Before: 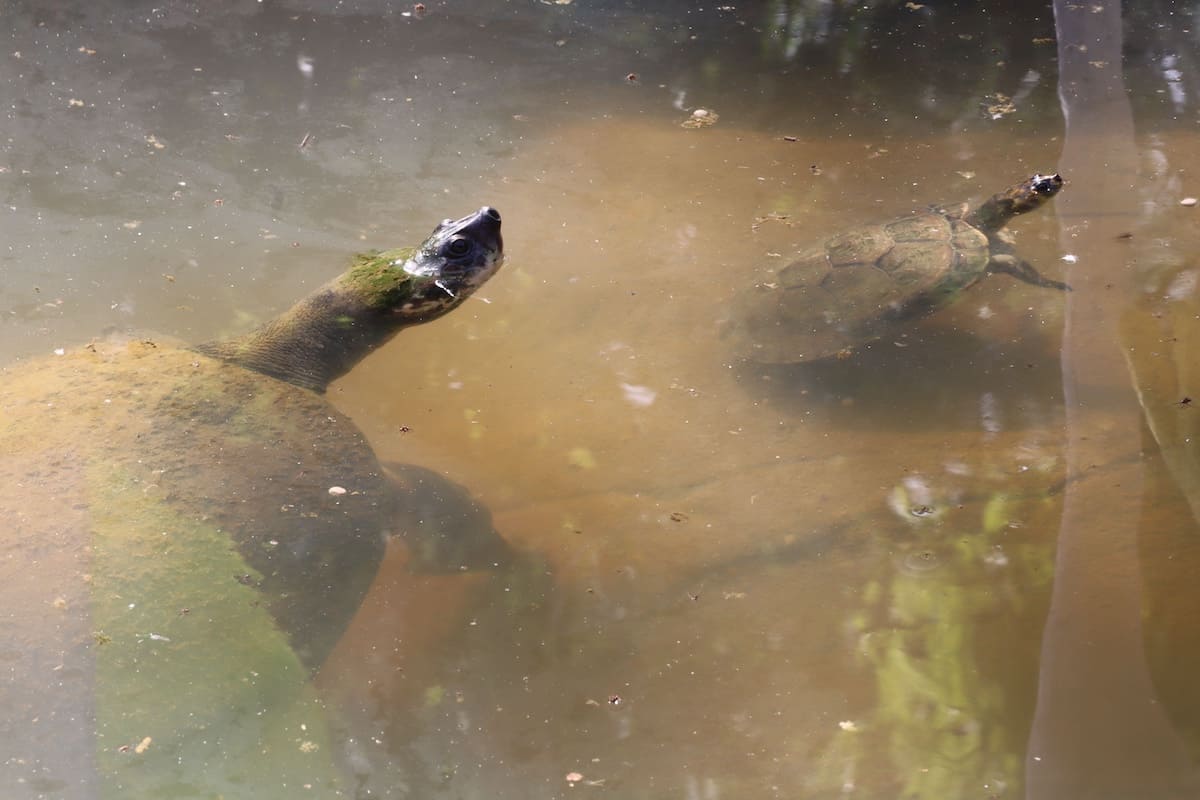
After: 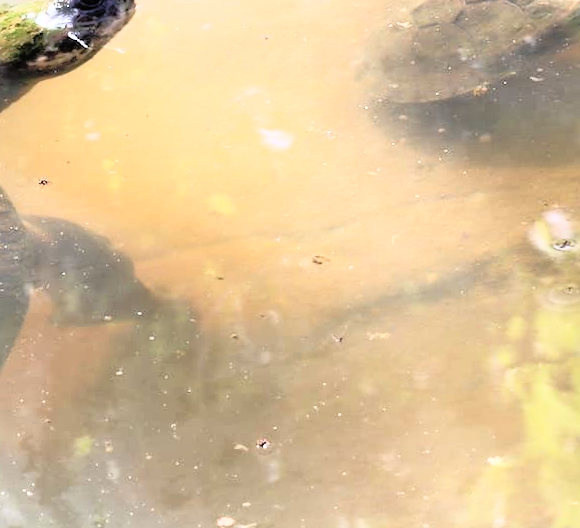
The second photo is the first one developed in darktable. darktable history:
tone equalizer: -8 EV -0.528 EV, -7 EV -0.319 EV, -6 EV -0.083 EV, -5 EV 0.413 EV, -4 EV 0.985 EV, -3 EV 0.791 EV, -2 EV -0.01 EV, -1 EV 0.14 EV, +0 EV -0.012 EV, smoothing 1
rotate and perspective: rotation -2.12°, lens shift (vertical) 0.009, lens shift (horizontal) -0.008, automatic cropping original format, crop left 0.036, crop right 0.964, crop top 0.05, crop bottom 0.959
crop and rotate: left 29.237%, top 31.152%, right 19.807%
white balance: red 0.974, blue 1.044
rgb curve: curves: ch0 [(0, 0) (0.21, 0.15) (0.24, 0.21) (0.5, 0.75) (0.75, 0.96) (0.89, 0.99) (1, 1)]; ch1 [(0, 0.02) (0.21, 0.13) (0.25, 0.2) (0.5, 0.67) (0.75, 0.9) (0.89, 0.97) (1, 1)]; ch2 [(0, 0.02) (0.21, 0.13) (0.25, 0.2) (0.5, 0.67) (0.75, 0.9) (0.89, 0.97) (1, 1)], compensate middle gray true
